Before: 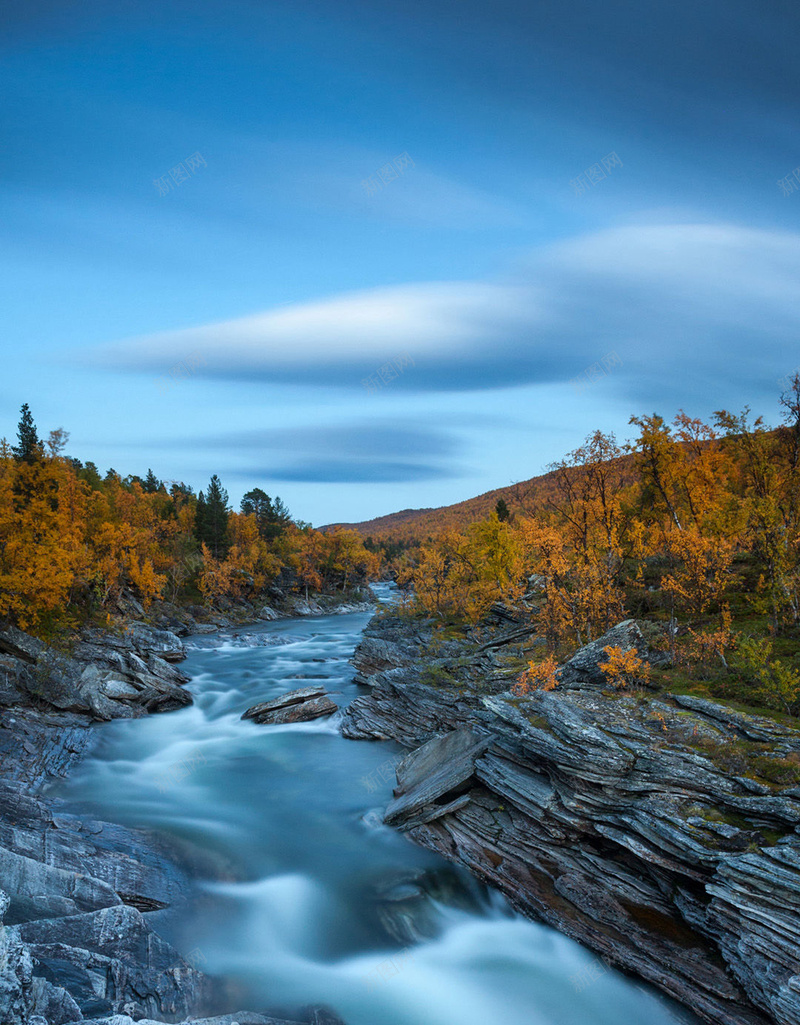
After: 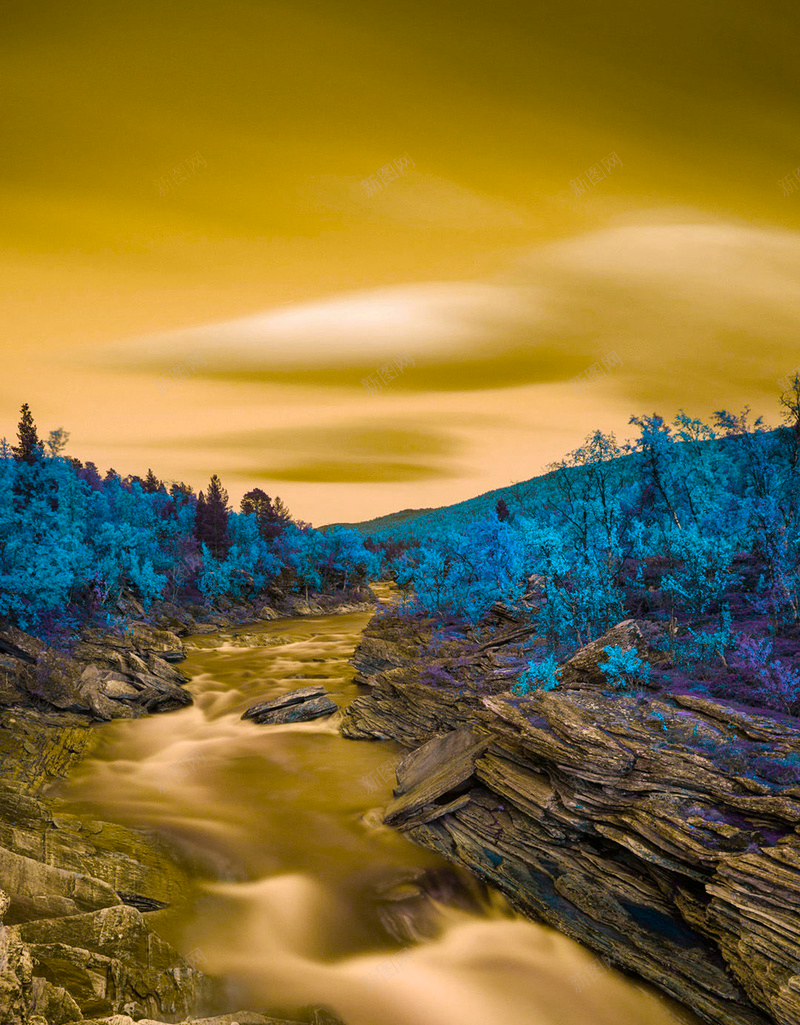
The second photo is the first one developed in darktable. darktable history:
color balance rgb: perceptual saturation grading › global saturation 9.837%, hue shift 179.59°, global vibrance 49.247%, contrast 0.373%
